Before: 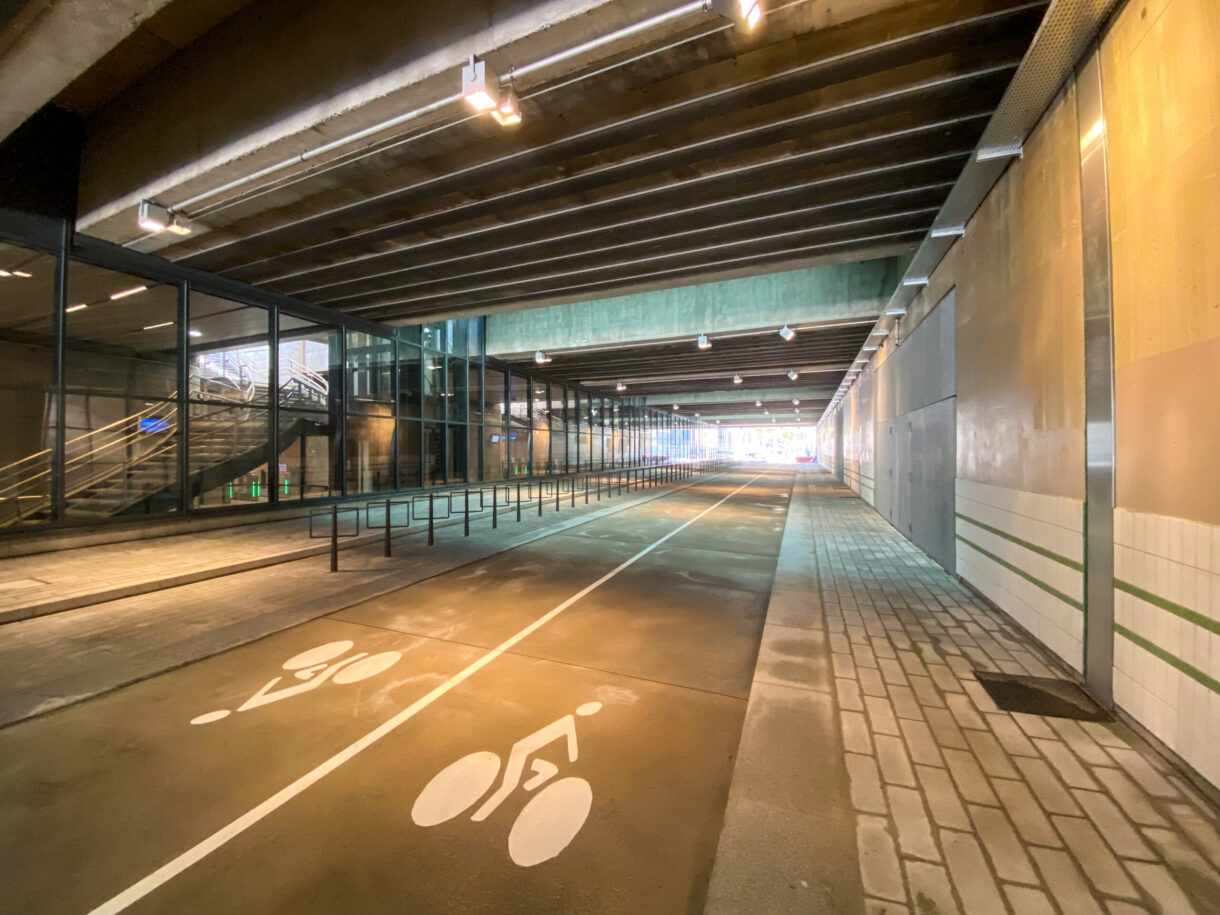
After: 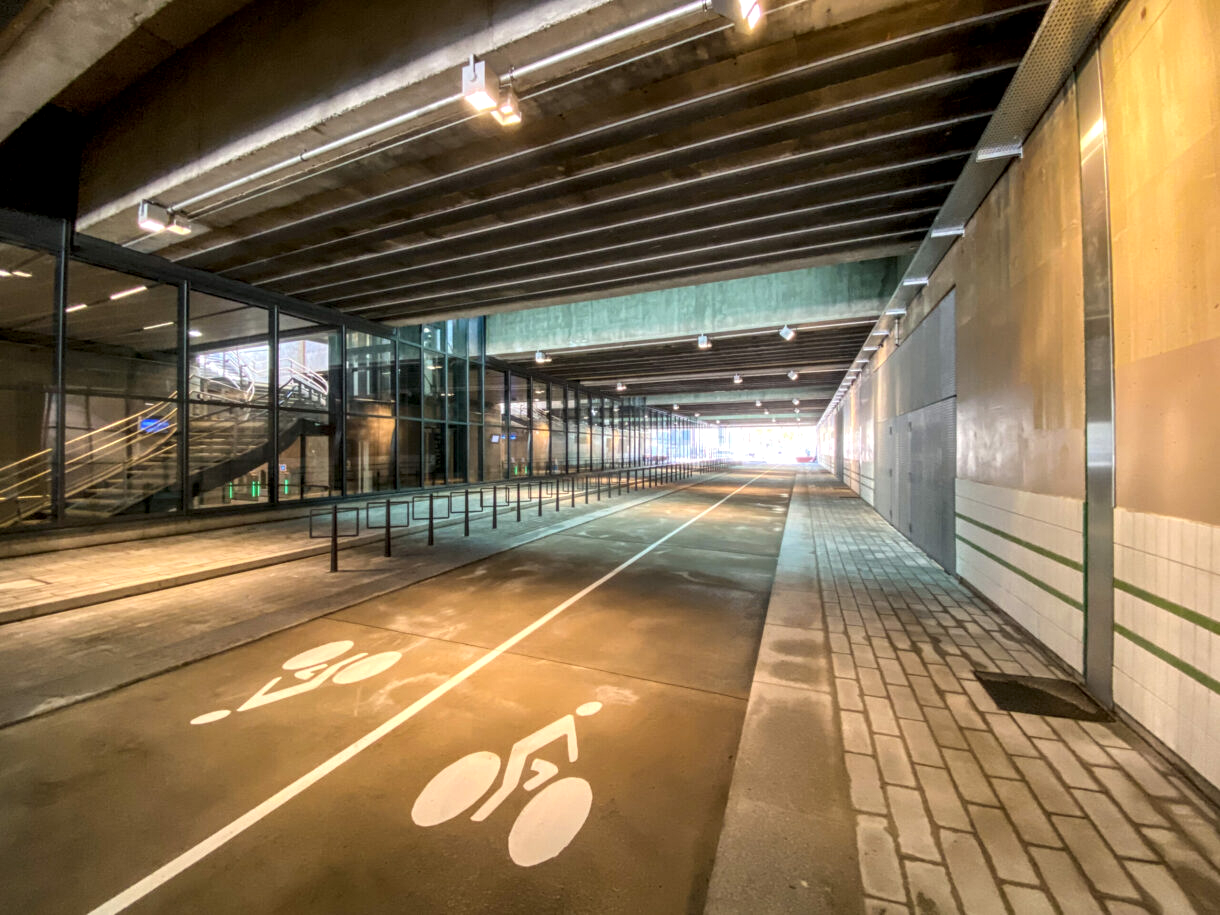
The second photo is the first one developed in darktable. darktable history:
local contrast: highlights 61%, detail 143%, midtone range 0.432
